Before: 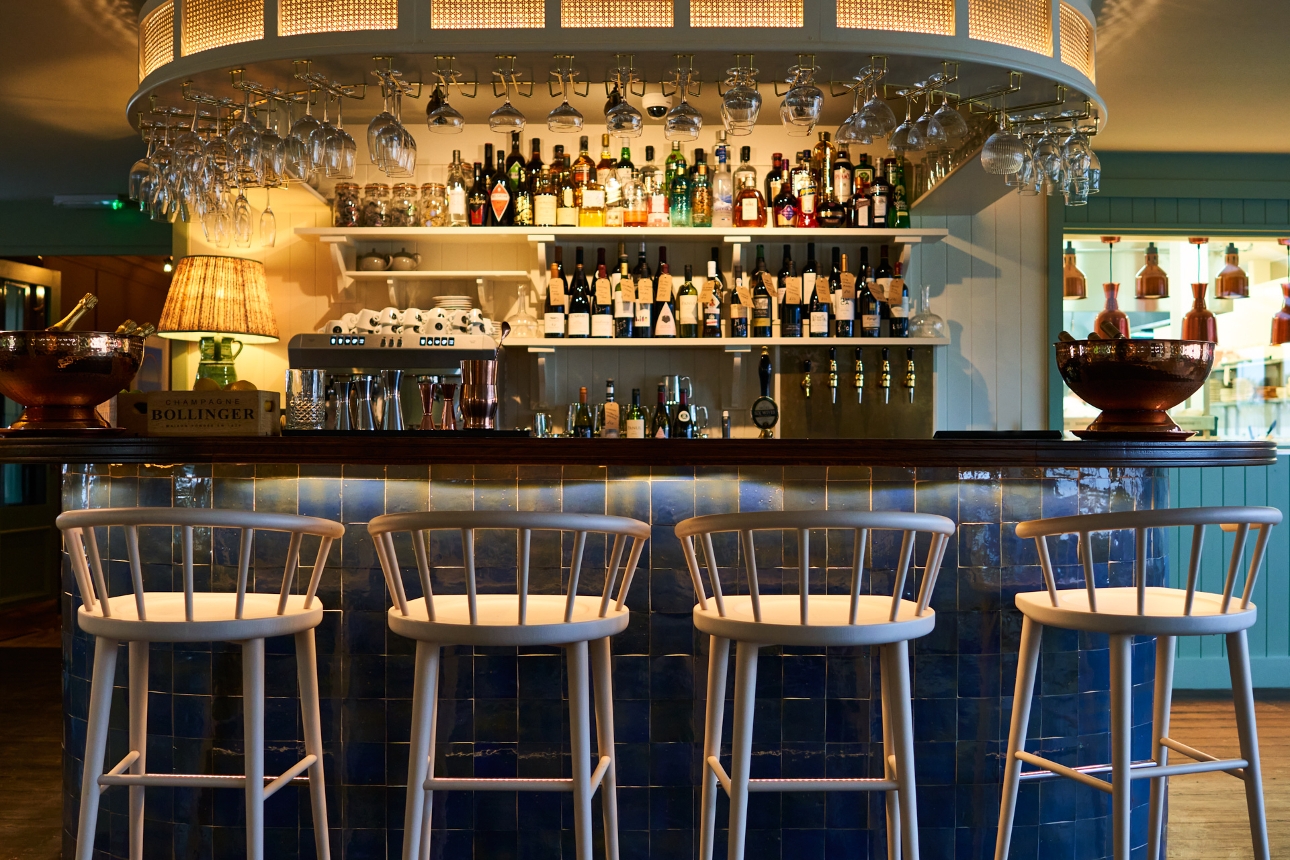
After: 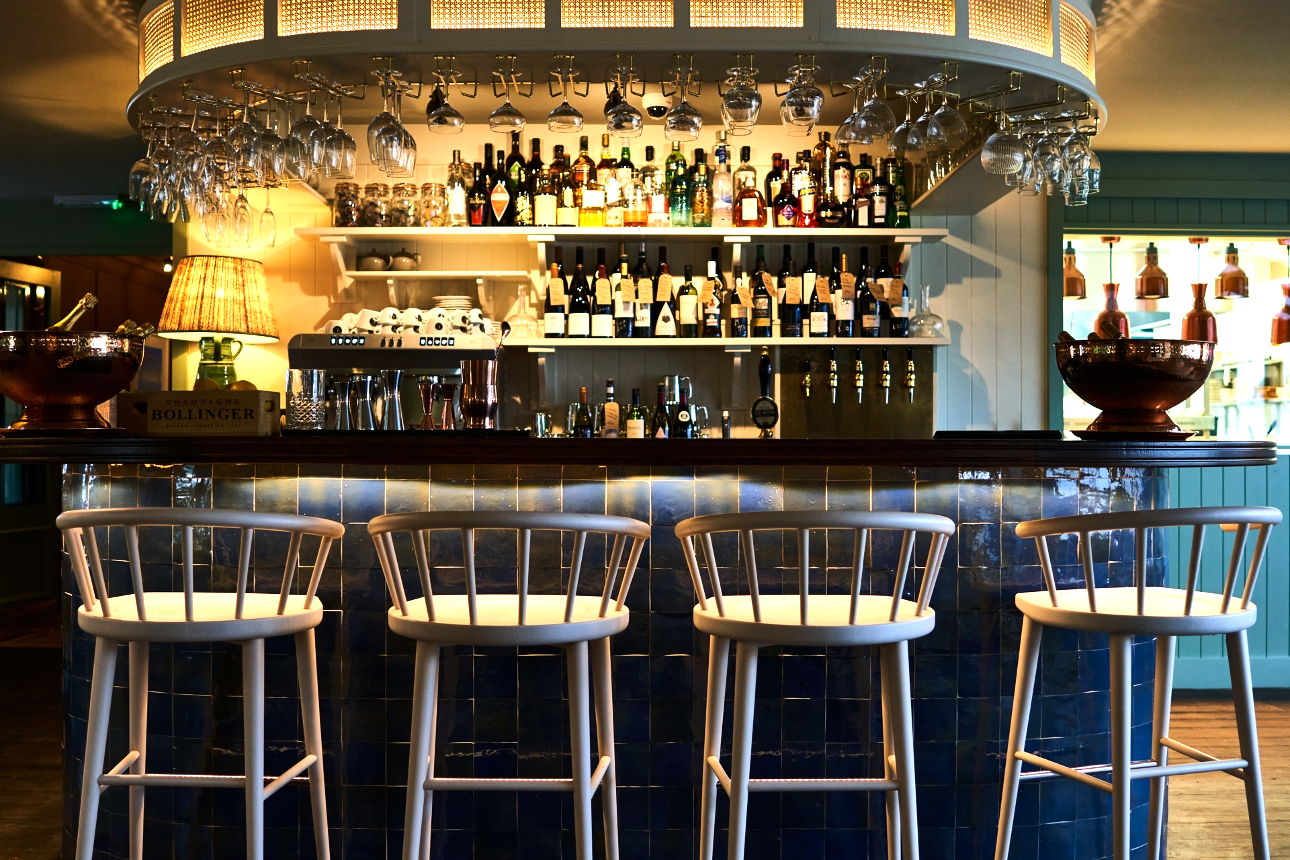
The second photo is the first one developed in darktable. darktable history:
white balance: emerald 1
tone equalizer: -8 EV -0.75 EV, -7 EV -0.7 EV, -6 EV -0.6 EV, -5 EV -0.4 EV, -3 EV 0.4 EV, -2 EV 0.6 EV, -1 EV 0.7 EV, +0 EV 0.75 EV, edges refinement/feathering 500, mask exposure compensation -1.57 EV, preserve details no
